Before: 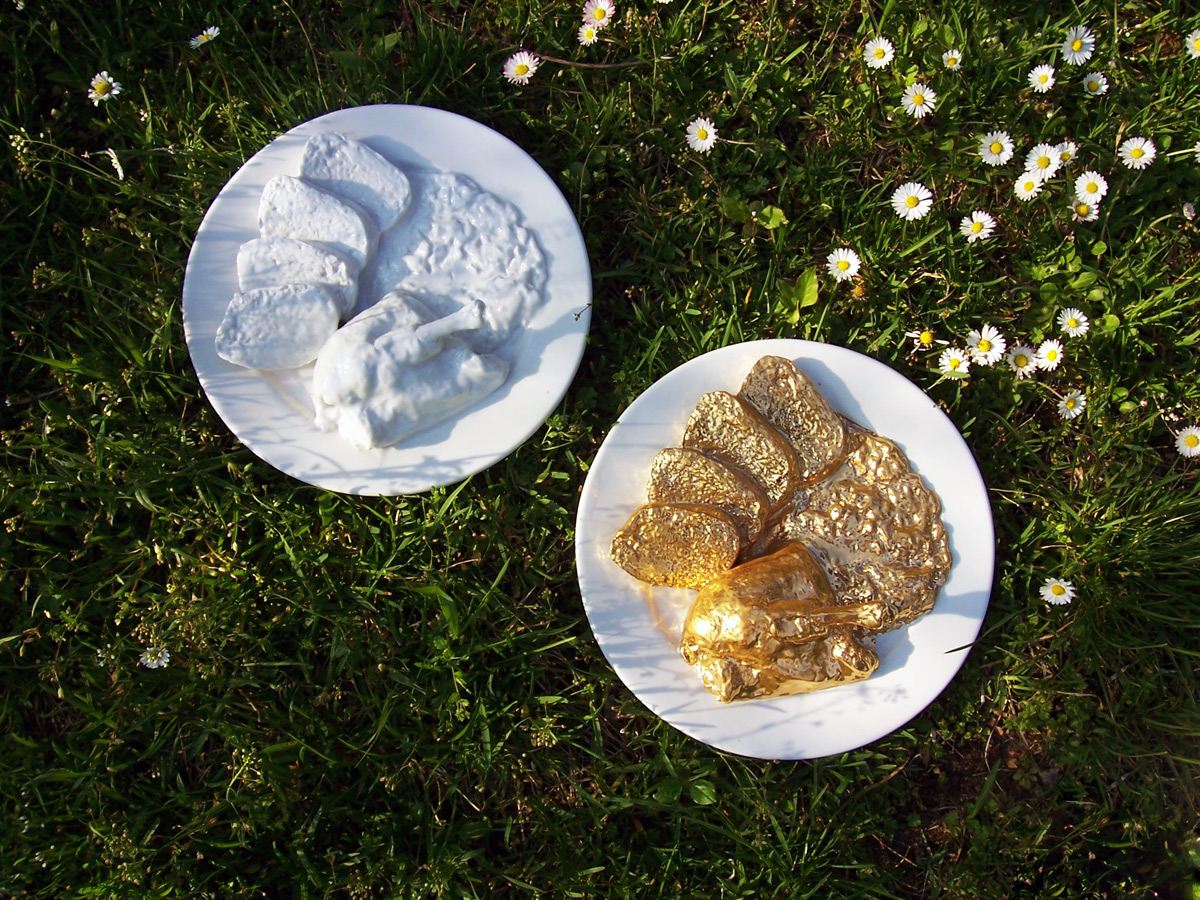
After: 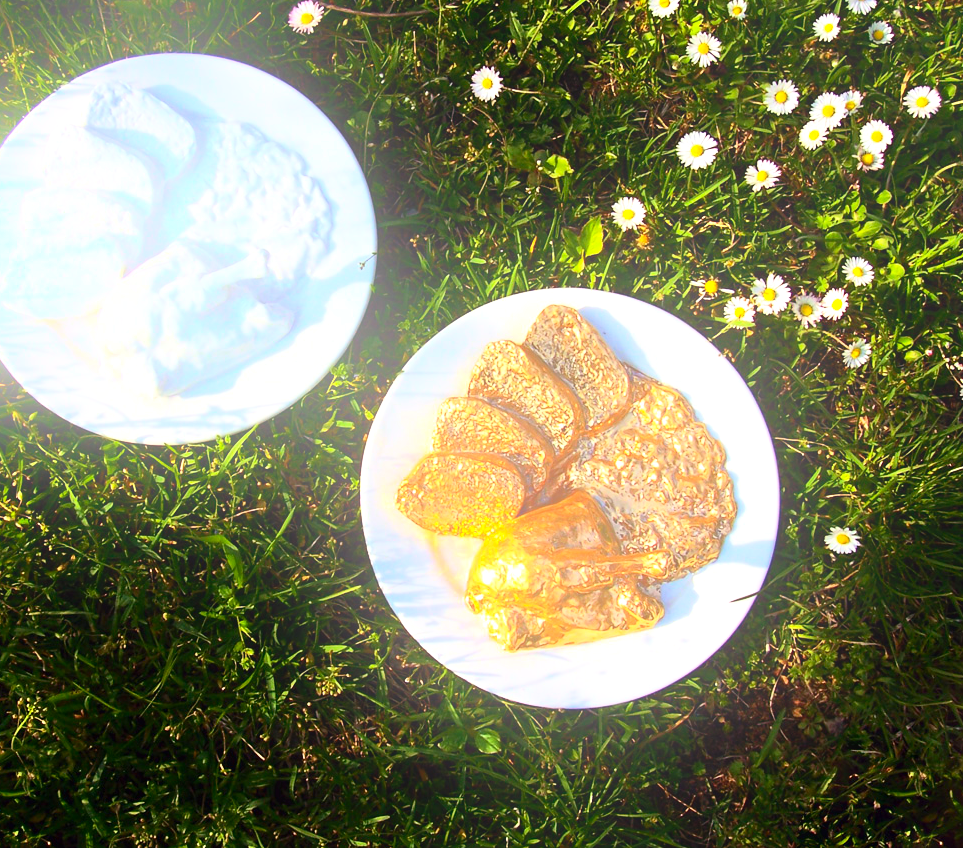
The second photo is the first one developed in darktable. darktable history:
exposure: black level correction 0.001, exposure 0.5 EV, compensate exposure bias true, compensate highlight preservation false
crop and rotate: left 17.959%, top 5.771%, right 1.742%
bloom: on, module defaults
contrast brightness saturation: contrast 0.23, brightness 0.1, saturation 0.29
